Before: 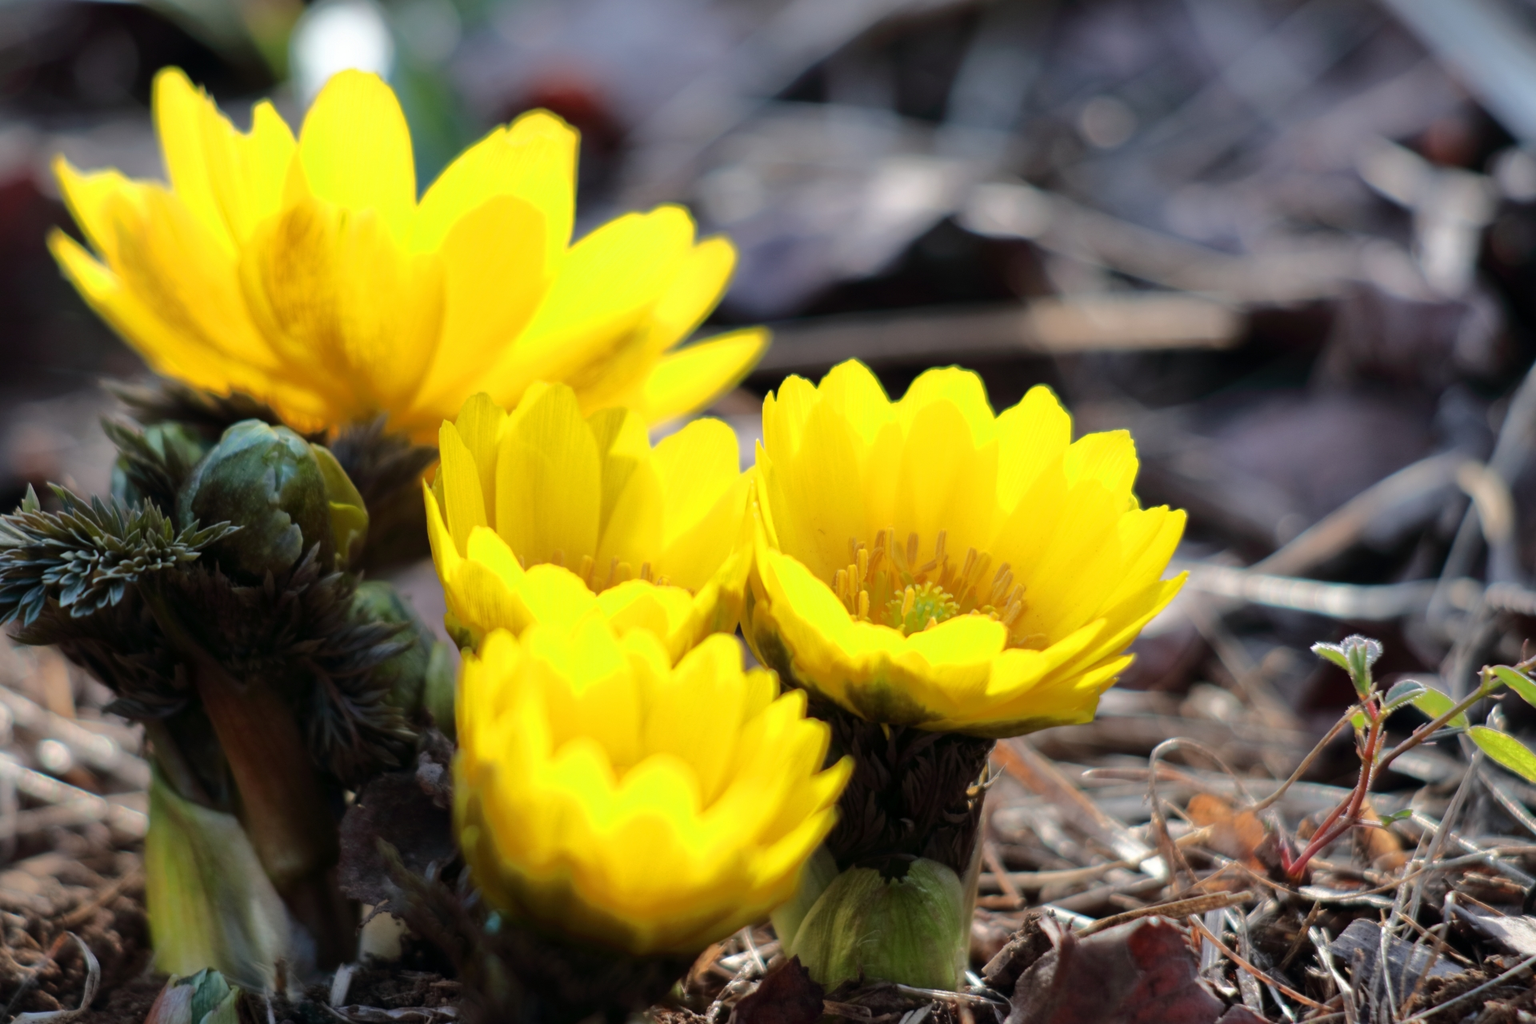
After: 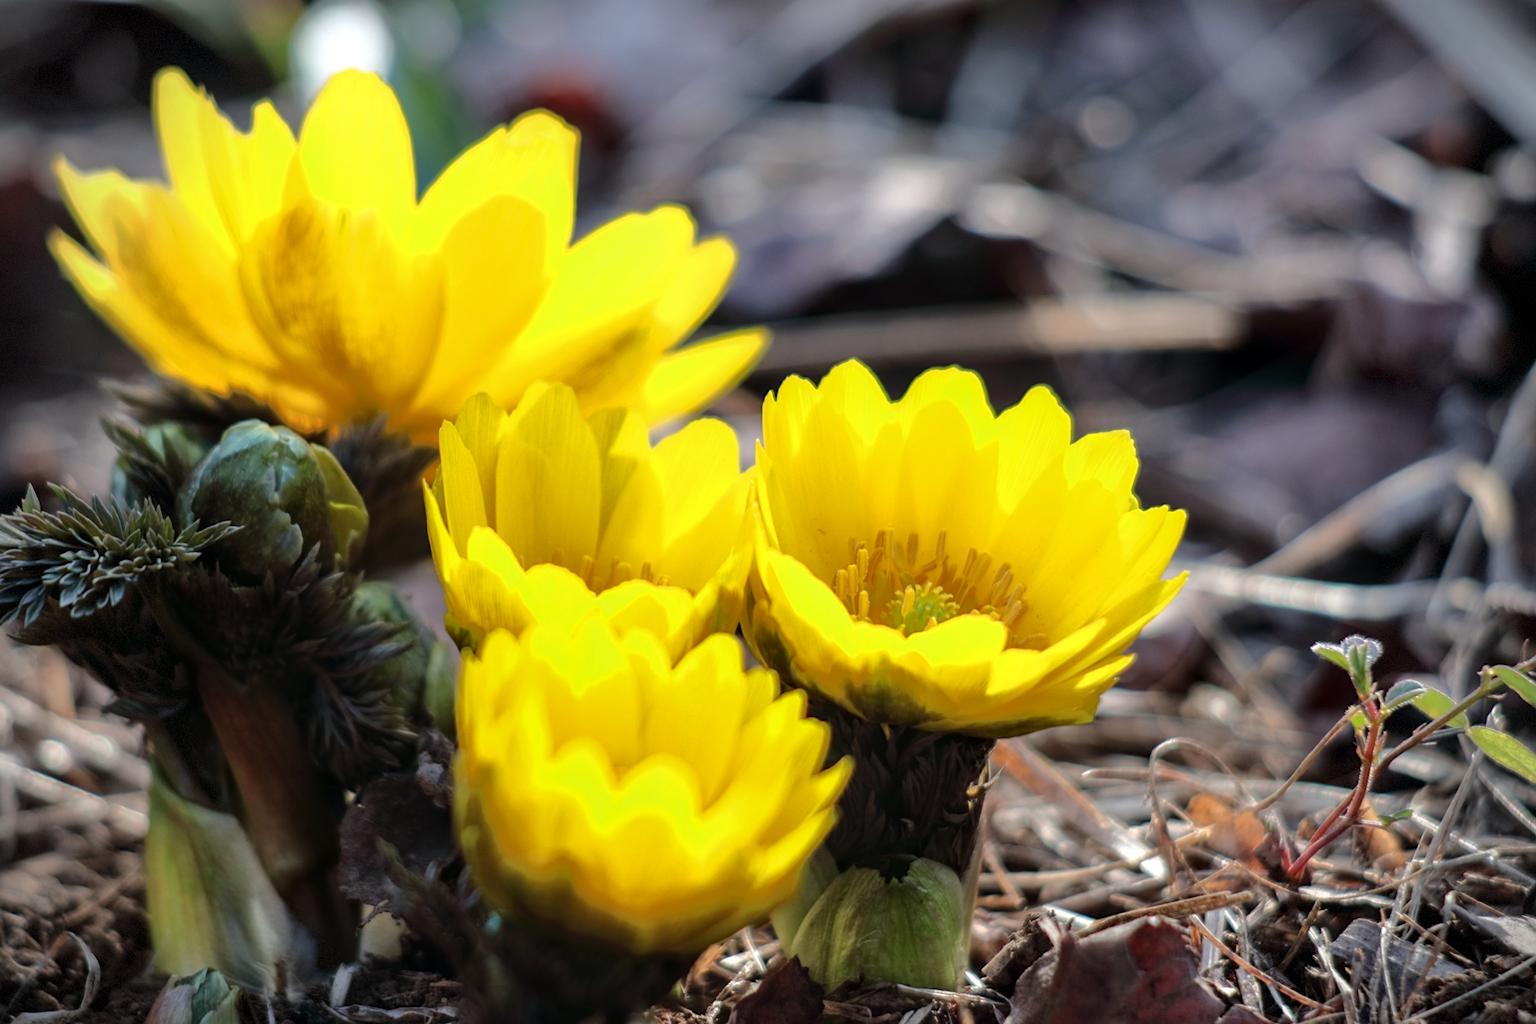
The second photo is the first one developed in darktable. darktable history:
sharpen: amount 0.2
local contrast: on, module defaults
vignetting: dithering 8-bit output, unbound false
